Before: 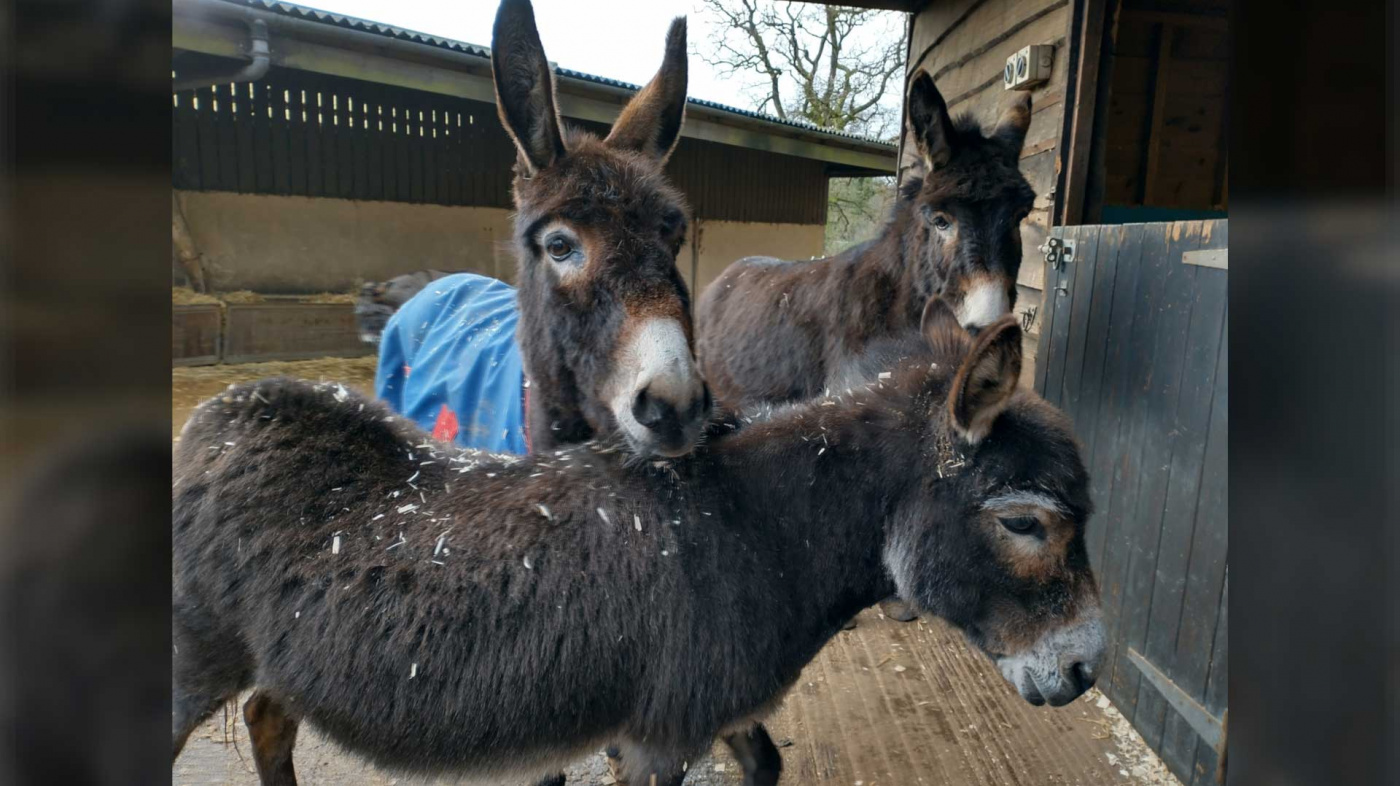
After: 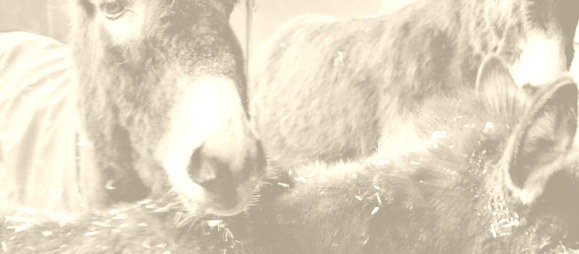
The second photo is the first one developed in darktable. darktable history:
shadows and highlights: radius 133.83, soften with gaussian
crop: left 31.751%, top 32.172%, right 27.8%, bottom 35.83%
filmic rgb: black relative exposure -7.15 EV, white relative exposure 5.36 EV, hardness 3.02
colorize: hue 36°, saturation 71%, lightness 80.79%
rotate and perspective: lens shift (vertical) 0.048, lens shift (horizontal) -0.024, automatic cropping off
